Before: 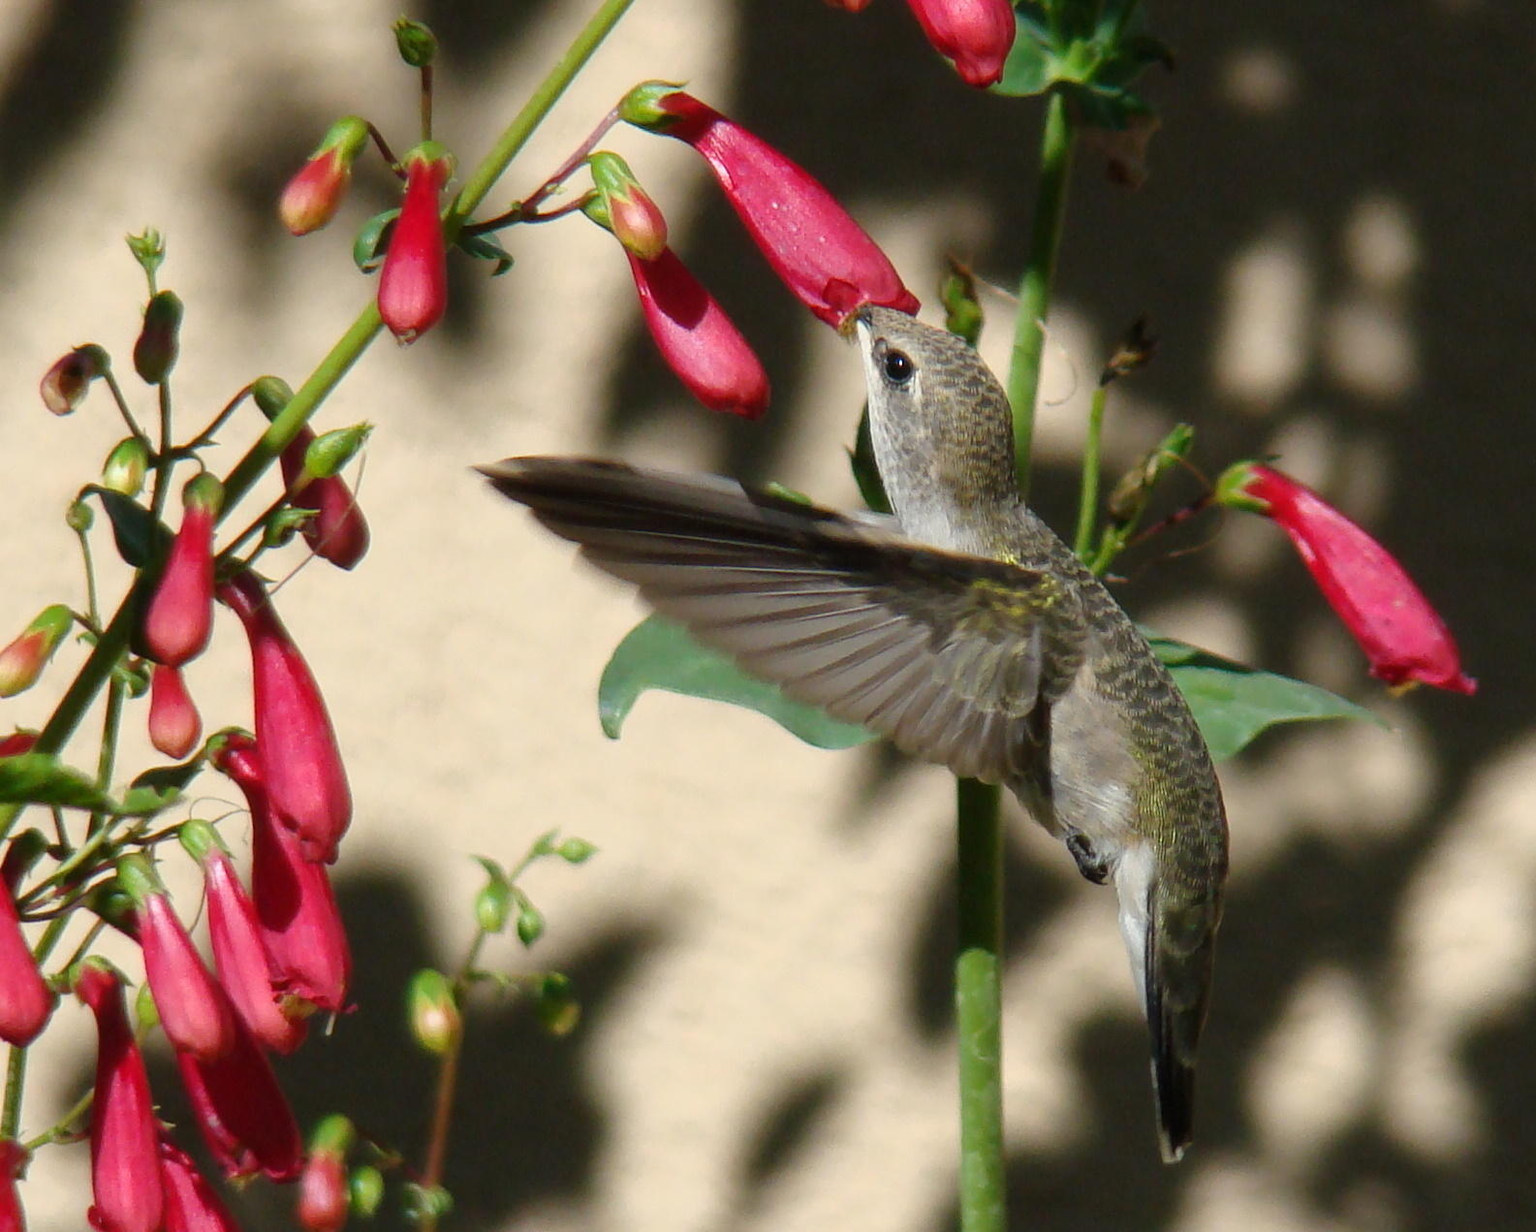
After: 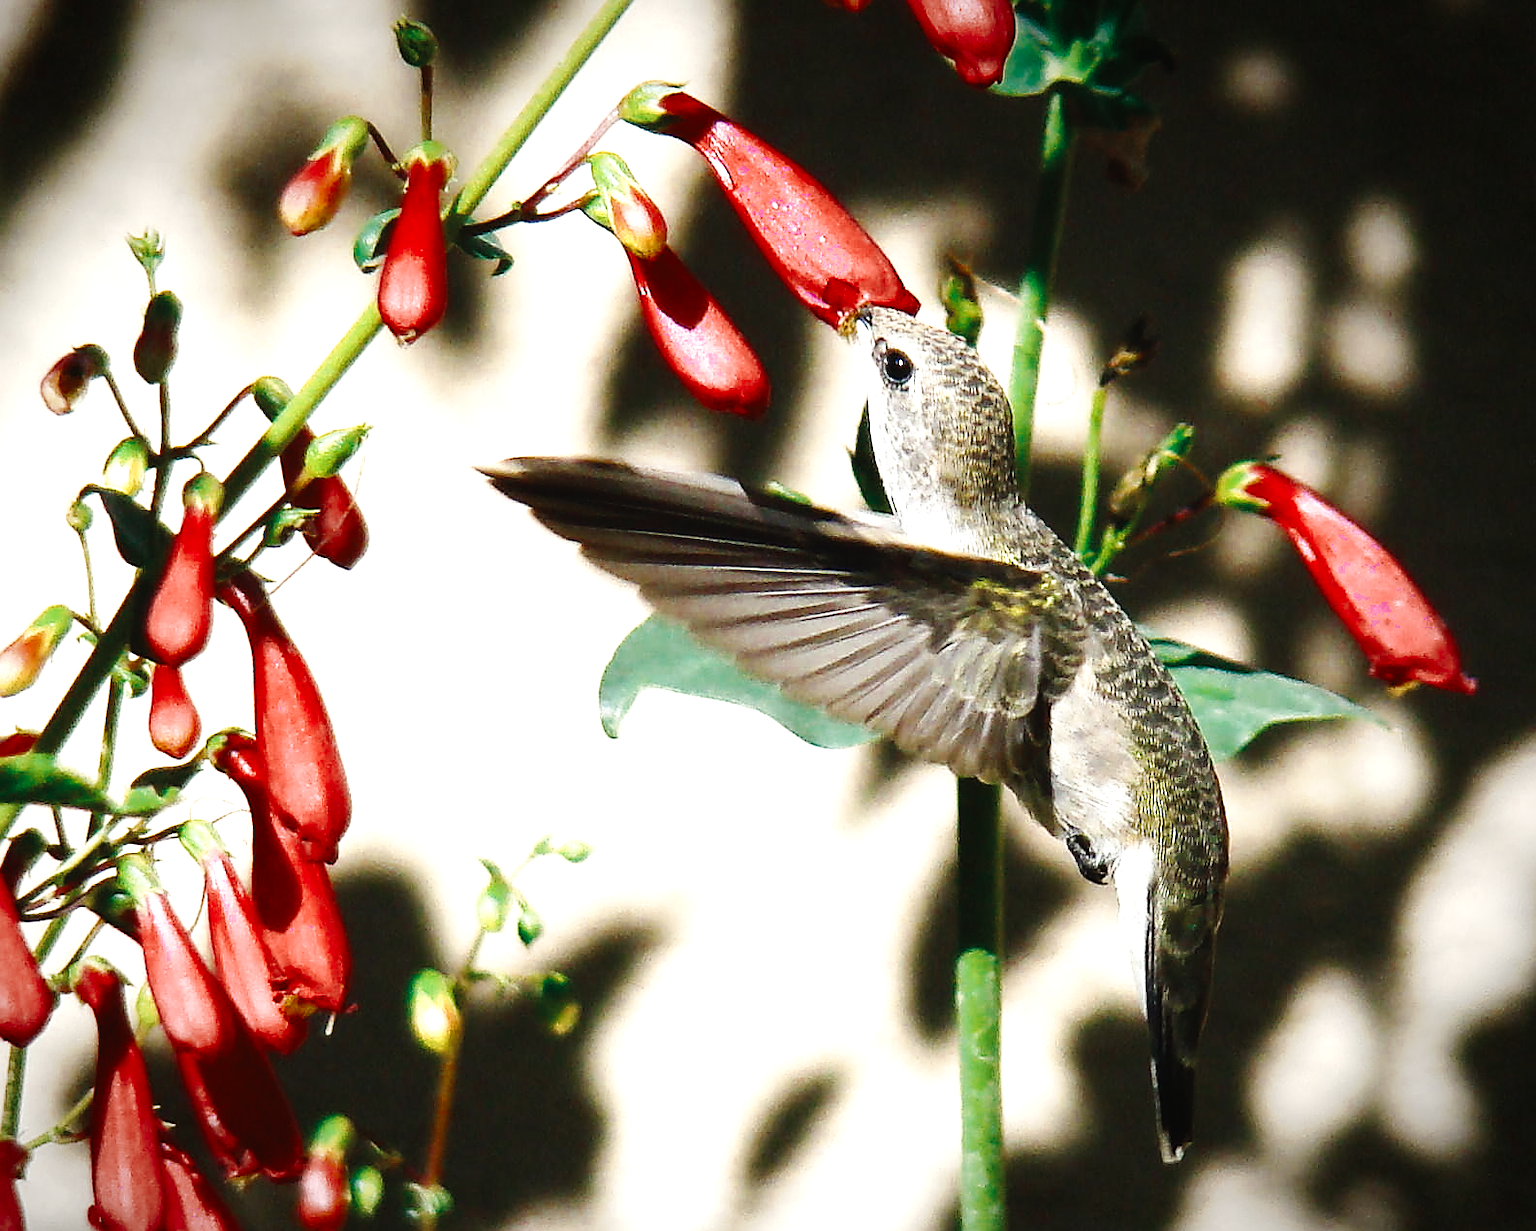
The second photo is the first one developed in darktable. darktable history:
tone curve: curves: ch0 [(0, 0.023) (0.087, 0.065) (0.184, 0.168) (0.45, 0.54) (0.57, 0.683) (0.722, 0.825) (0.877, 0.948) (1, 1)]; ch1 [(0, 0) (0.388, 0.369) (0.44, 0.44) (0.489, 0.481) (0.534, 0.561) (0.657, 0.659) (1, 1)]; ch2 [(0, 0) (0.353, 0.317) (0.408, 0.427) (0.472, 0.46) (0.5, 0.496) (0.537, 0.534) (0.576, 0.592) (0.625, 0.631) (1, 1)], preserve colors none
color balance rgb: perceptual saturation grading › global saturation 20%, perceptual saturation grading › highlights -25.425%, perceptual saturation grading › shadows 24.686%, perceptual brilliance grading › highlights 46.65%, perceptual brilliance grading › mid-tones 22.292%, perceptual brilliance grading › shadows -6.397%
color zones: curves: ch0 [(0, 0.5) (0.125, 0.4) (0.25, 0.5) (0.375, 0.4) (0.5, 0.4) (0.625, 0.6) (0.75, 0.6) (0.875, 0.5)]; ch1 [(0, 0.35) (0.125, 0.45) (0.25, 0.35) (0.375, 0.35) (0.5, 0.35) (0.625, 0.35) (0.75, 0.45) (0.875, 0.35)]; ch2 [(0, 0.6) (0.125, 0.5) (0.25, 0.5) (0.375, 0.6) (0.5, 0.6) (0.625, 0.5) (0.75, 0.5) (0.875, 0.5)]
sharpen: radius 1.369, amount 1.235, threshold 0.726
vignetting: brightness -0.585, saturation -0.116, center (-0.079, 0.062), automatic ratio true
